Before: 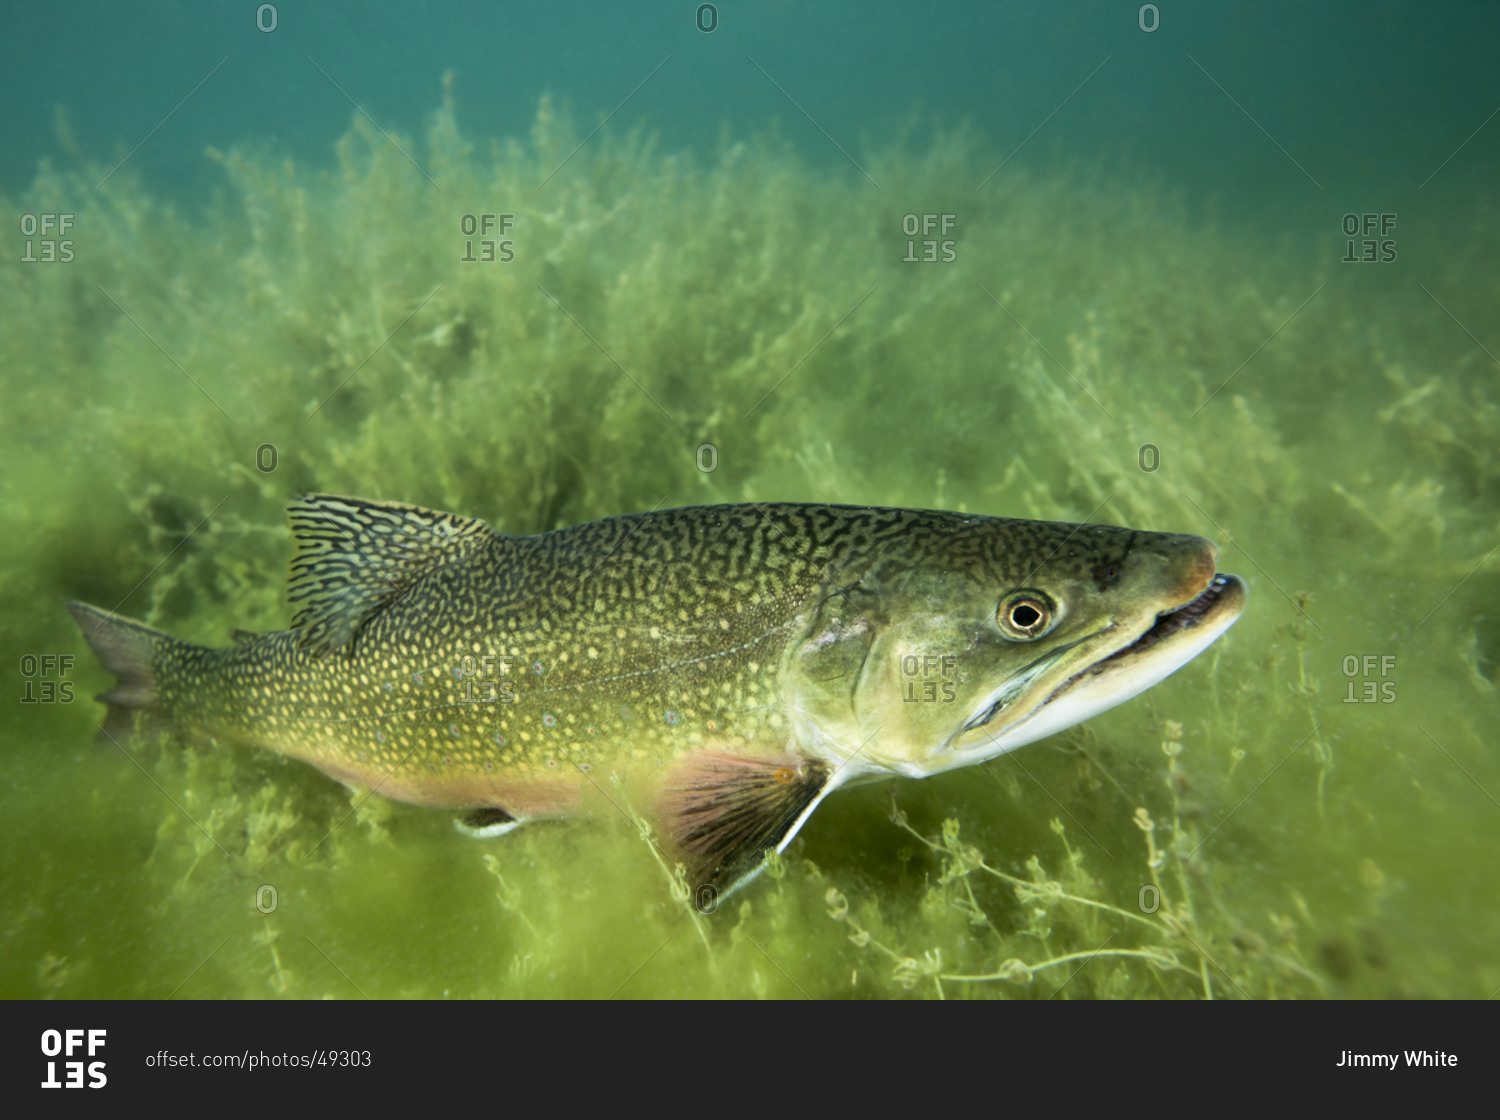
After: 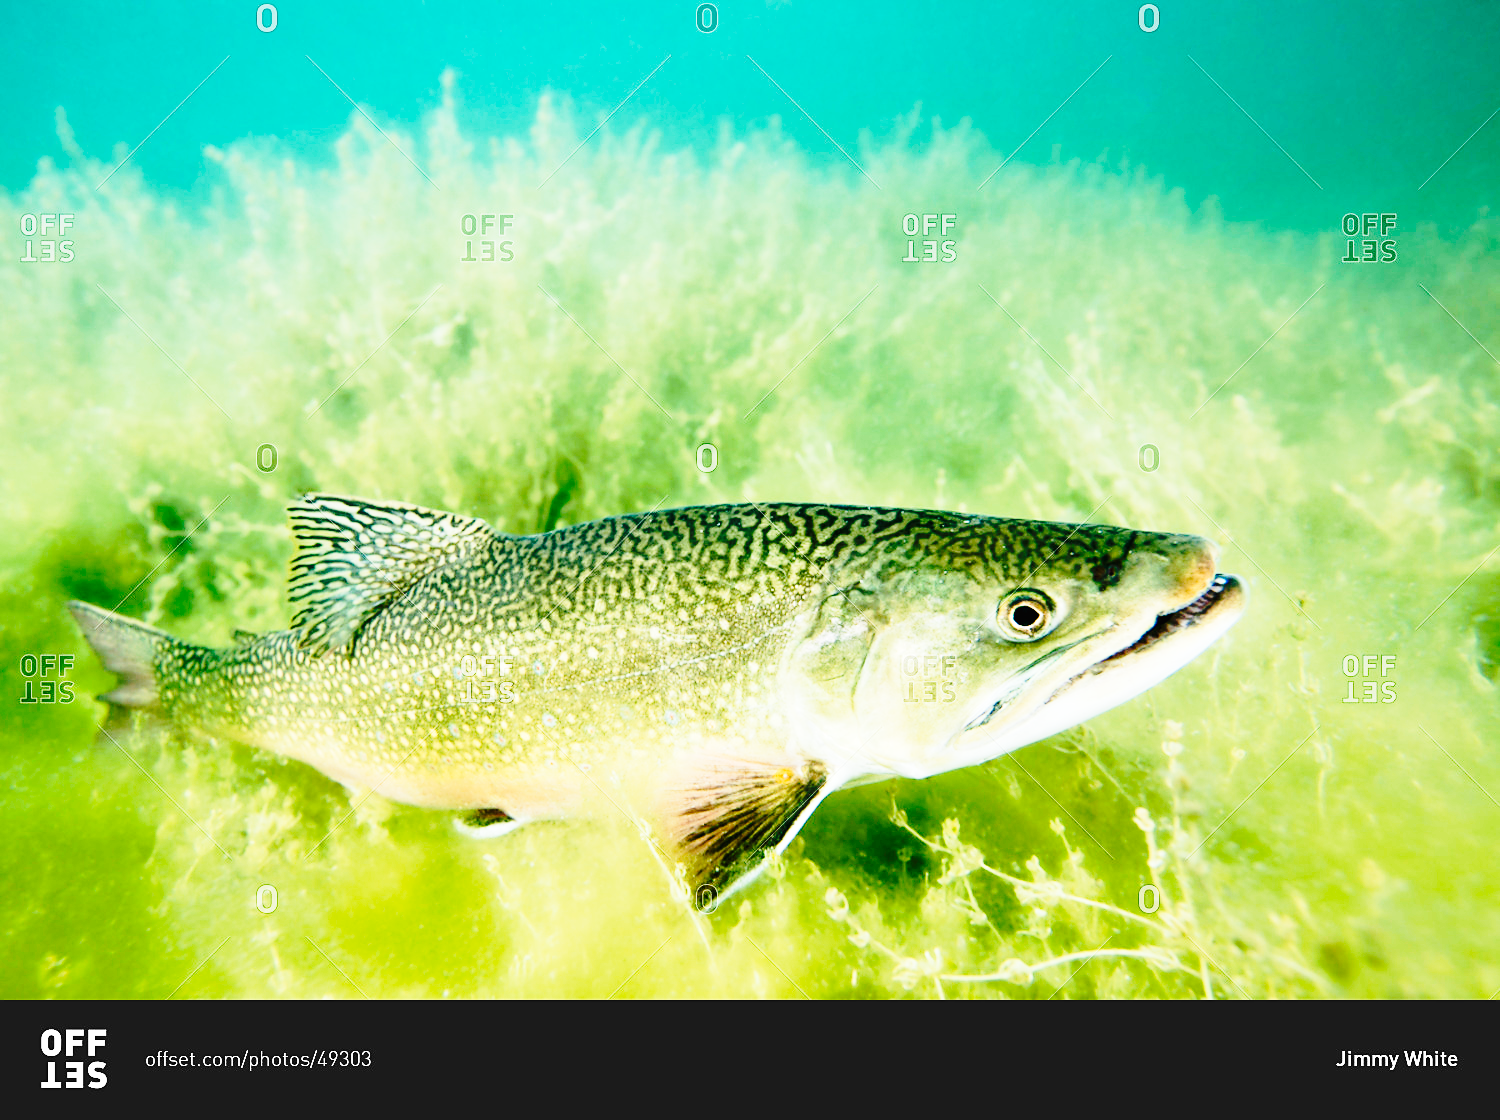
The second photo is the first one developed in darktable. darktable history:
sharpen: radius 1.447, amount 0.396, threshold 1.195
exposure: black level correction 0.001, exposure 0.674 EV, compensate highlight preservation false
base curve: curves: ch0 [(0, 0) (0.028, 0.03) (0.121, 0.232) (0.46, 0.748) (0.859, 0.968) (1, 1)], exposure shift 0.583, preserve colors none
tone curve: curves: ch0 [(0, 0.012) (0.037, 0.03) (0.123, 0.092) (0.19, 0.157) (0.269, 0.27) (0.48, 0.57) (0.595, 0.695) (0.718, 0.823) (0.855, 0.913) (1, 0.982)]; ch1 [(0, 0) (0.243, 0.245) (0.422, 0.415) (0.493, 0.495) (0.508, 0.506) (0.536, 0.542) (0.569, 0.611) (0.611, 0.662) (0.769, 0.807) (1, 1)]; ch2 [(0, 0) (0.249, 0.216) (0.349, 0.321) (0.424, 0.442) (0.476, 0.483) (0.498, 0.499) (0.517, 0.519) (0.532, 0.56) (0.569, 0.624) (0.614, 0.667) (0.706, 0.757) (0.808, 0.809) (0.991, 0.968)], preserve colors none
